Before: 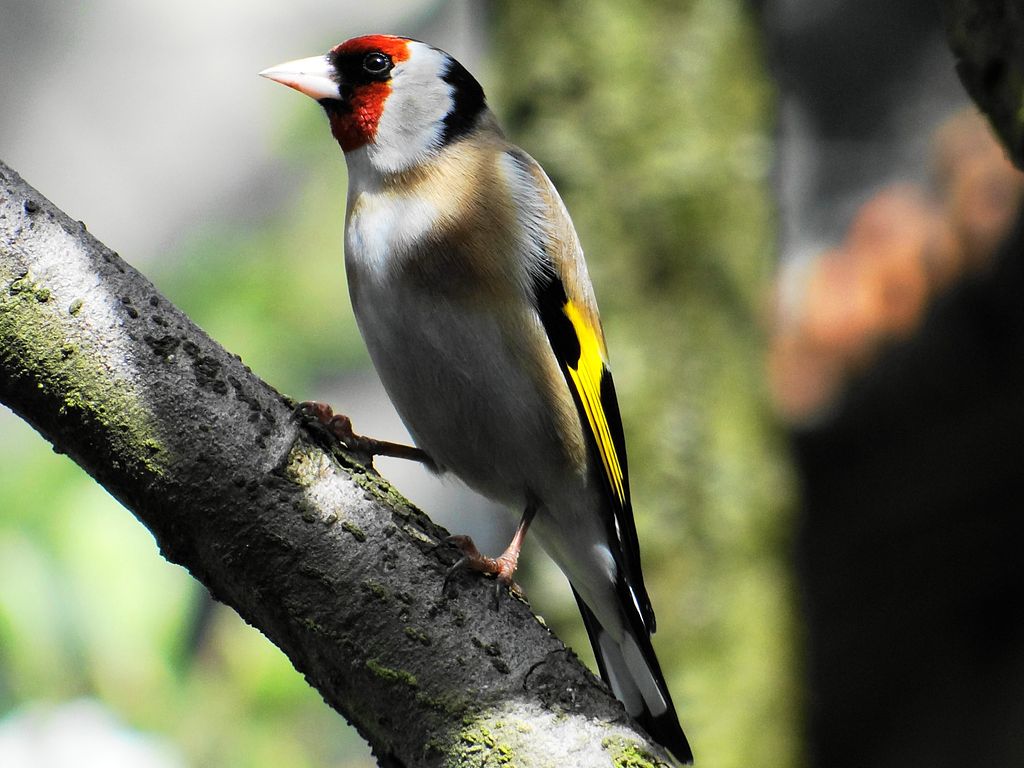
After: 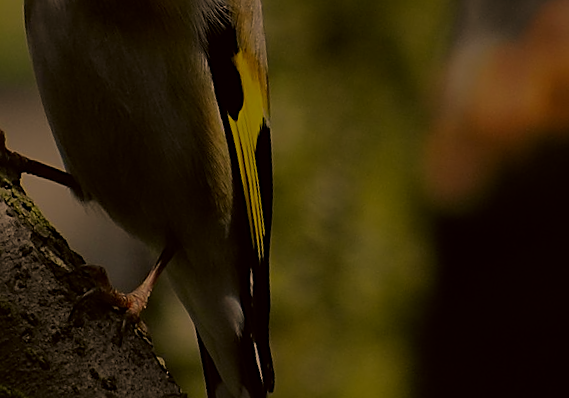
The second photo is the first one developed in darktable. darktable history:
crop: left 35.03%, top 36.625%, right 14.663%, bottom 20.057%
sharpen: amount 0.55
exposure: exposure -2.446 EV, compensate highlight preservation false
color correction: highlights a* 17.94, highlights b* 35.39, shadows a* 1.48, shadows b* 6.42, saturation 1.01
rotate and perspective: rotation 9.12°, automatic cropping off
